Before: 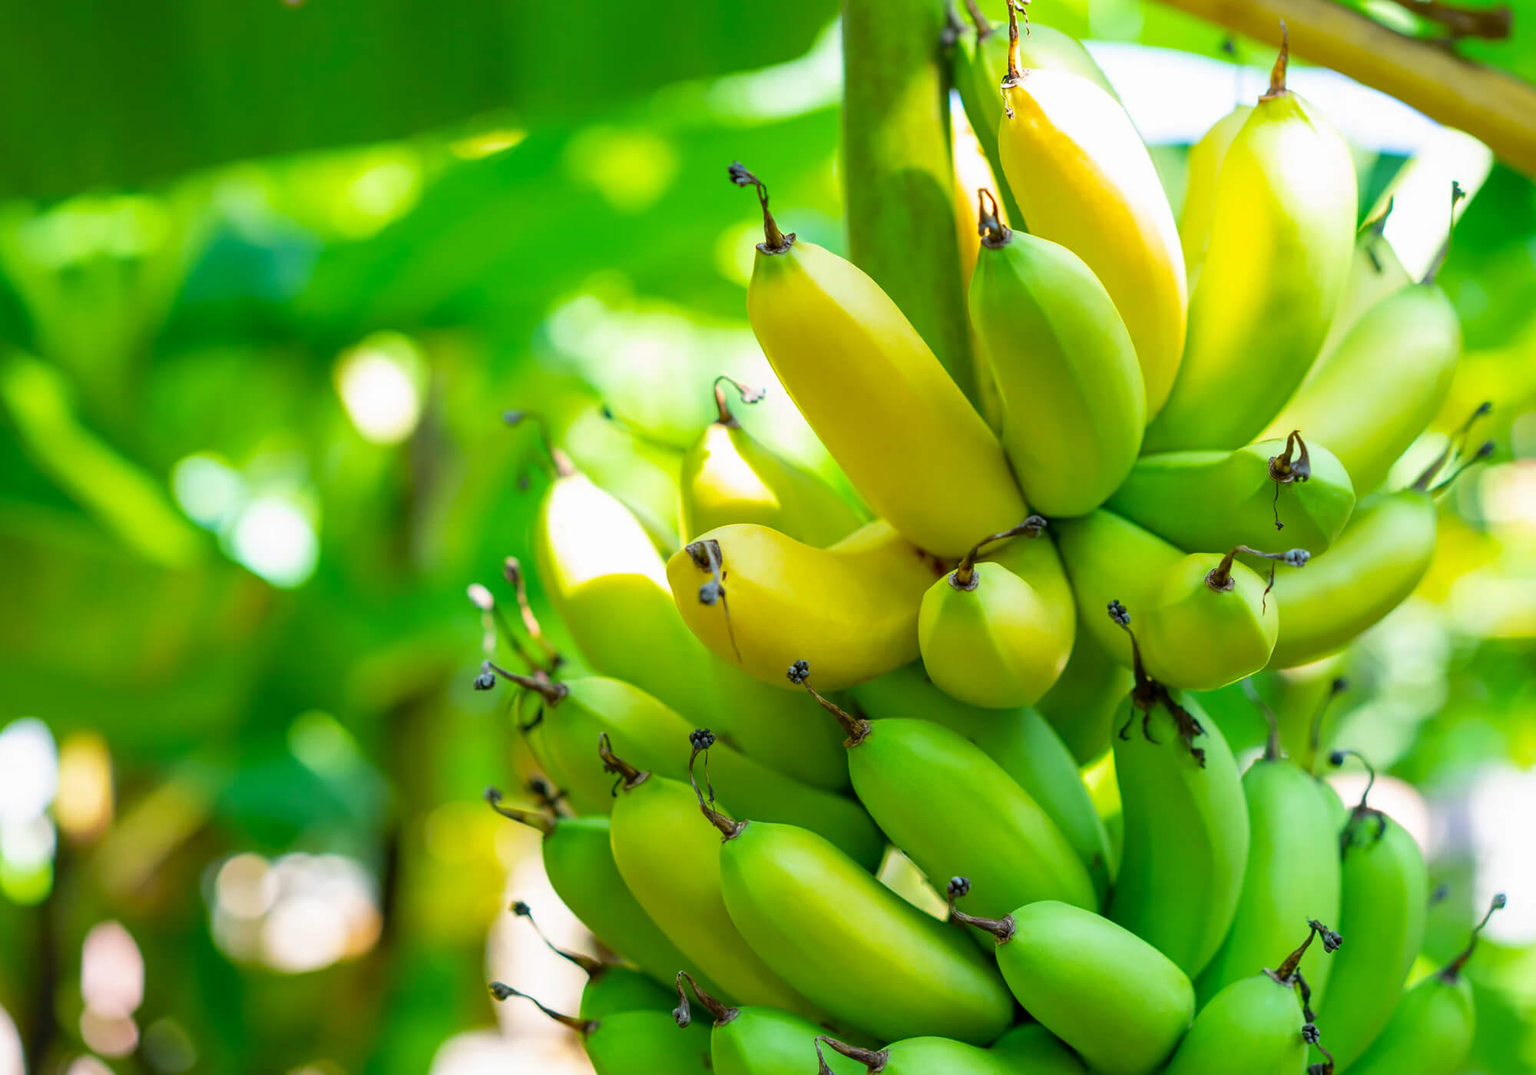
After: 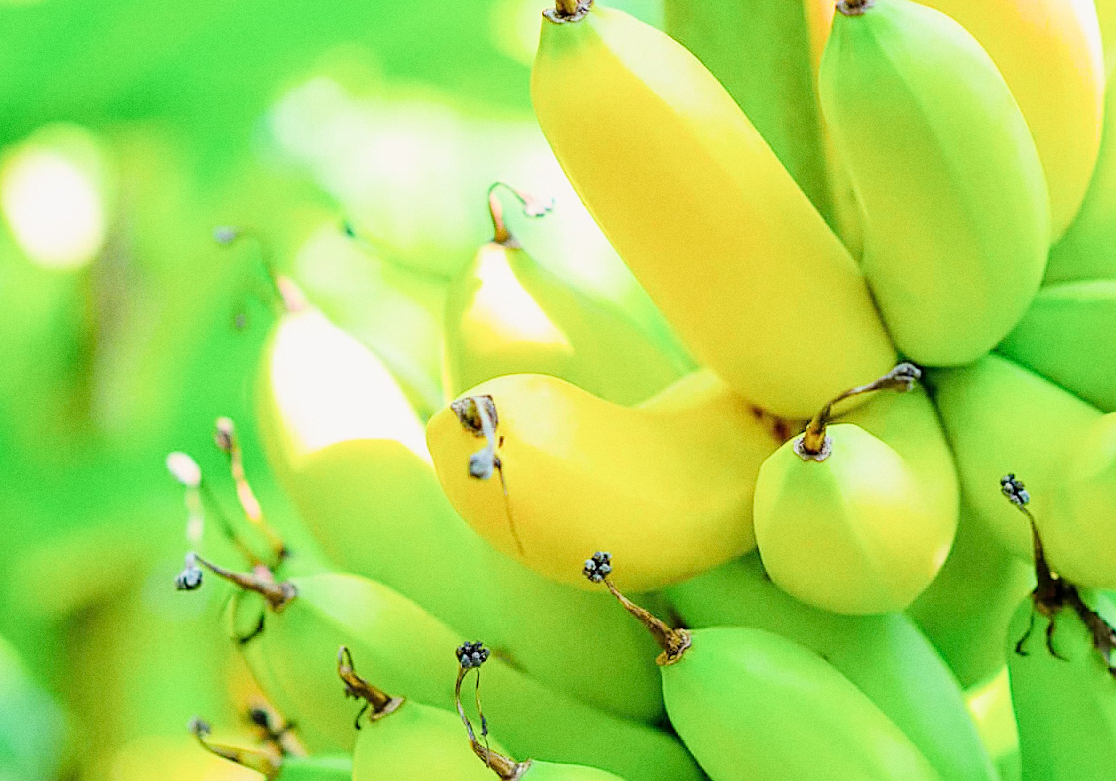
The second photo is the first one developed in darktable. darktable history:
crop and rotate: left 22.13%, top 22.054%, right 22.026%, bottom 22.102%
white balance: red 1.009, blue 0.985
grain: coarseness 0.09 ISO
sharpen: on, module defaults
exposure: black level correction 0, exposure 2 EV, compensate highlight preservation false
filmic rgb: black relative exposure -6.98 EV, white relative exposure 5.63 EV, hardness 2.86
